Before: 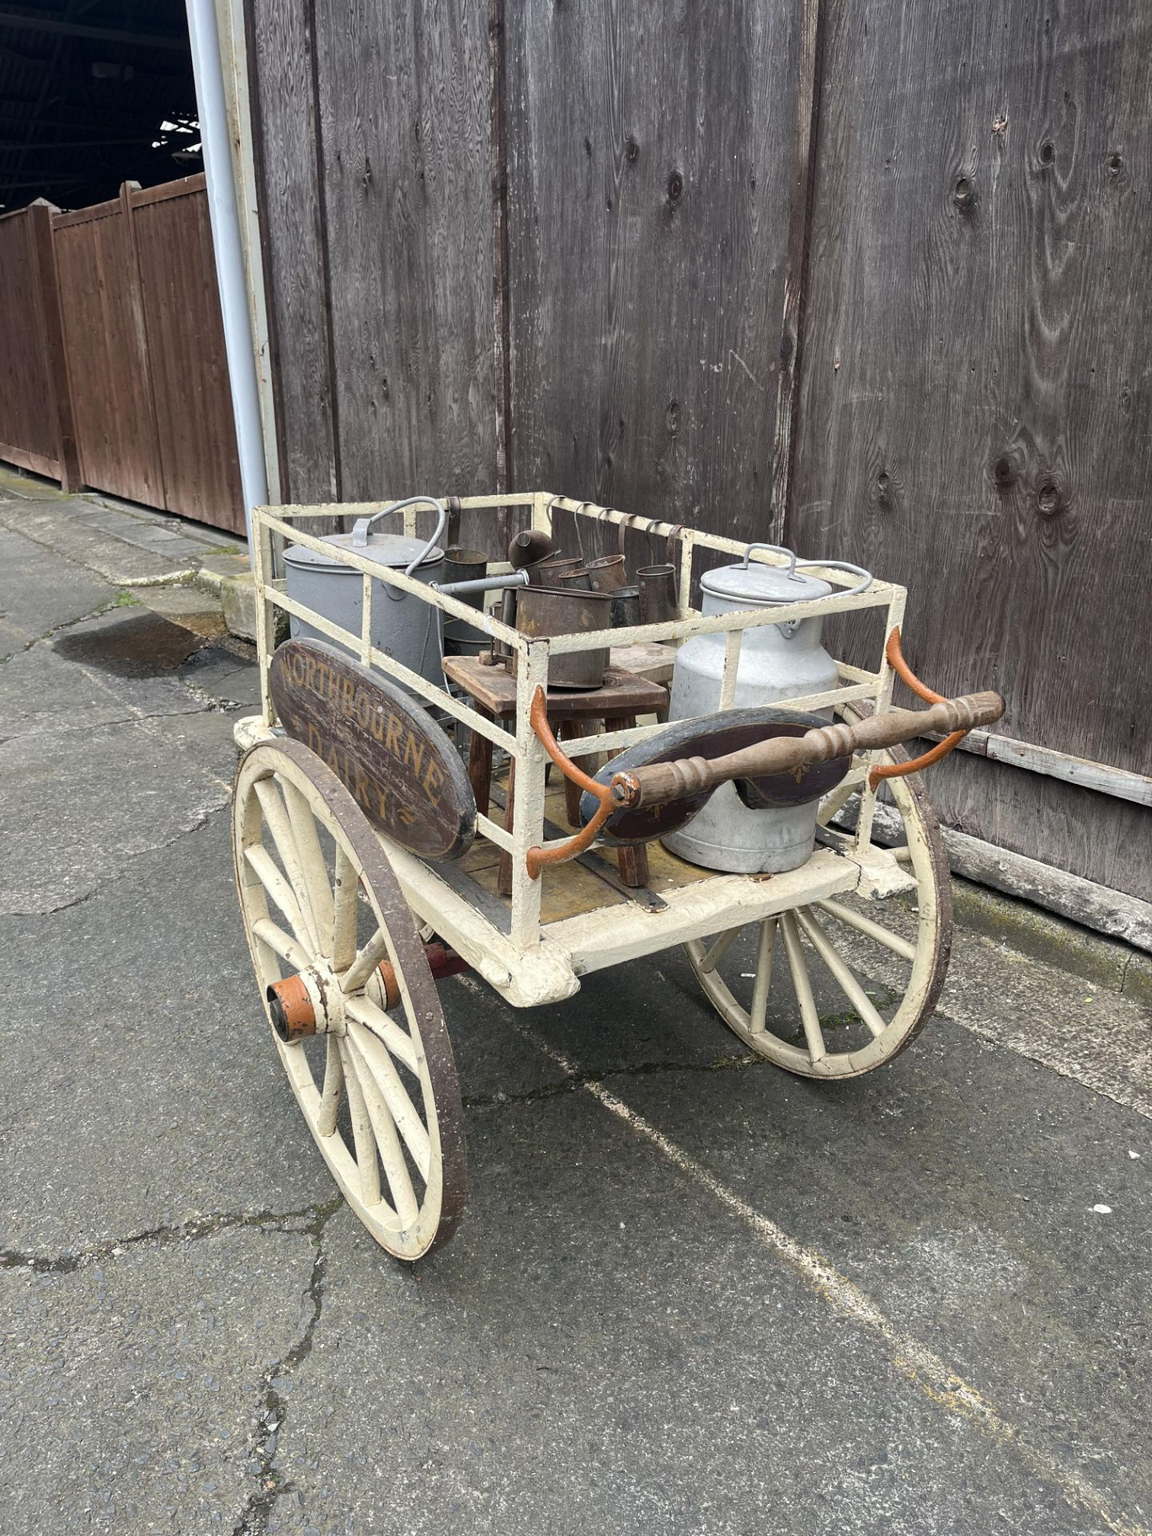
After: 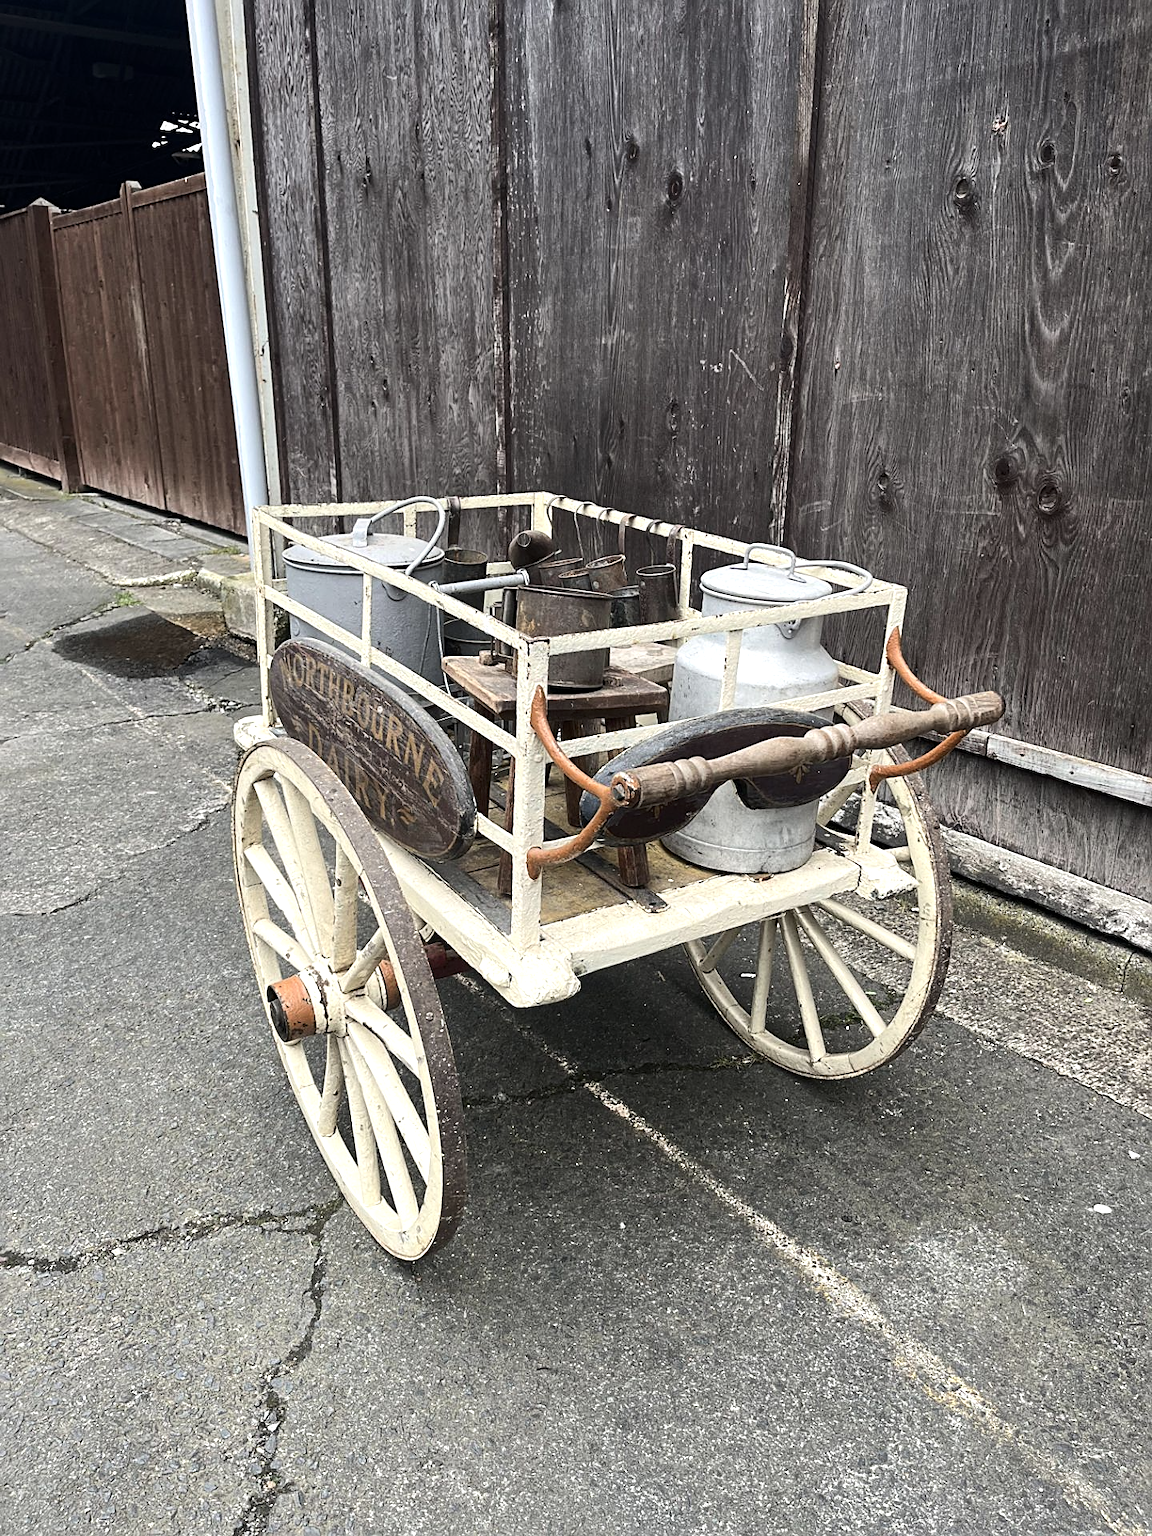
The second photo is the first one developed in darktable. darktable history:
sharpen: on, module defaults
tone equalizer: -8 EV -0.379 EV, -7 EV -0.404 EV, -6 EV -0.351 EV, -5 EV -0.223 EV, -3 EV 0.236 EV, -2 EV 0.357 EV, -1 EV 0.387 EV, +0 EV 0.443 EV, edges refinement/feathering 500, mask exposure compensation -1.57 EV, preserve details no
contrast brightness saturation: contrast 0.106, saturation -0.175
